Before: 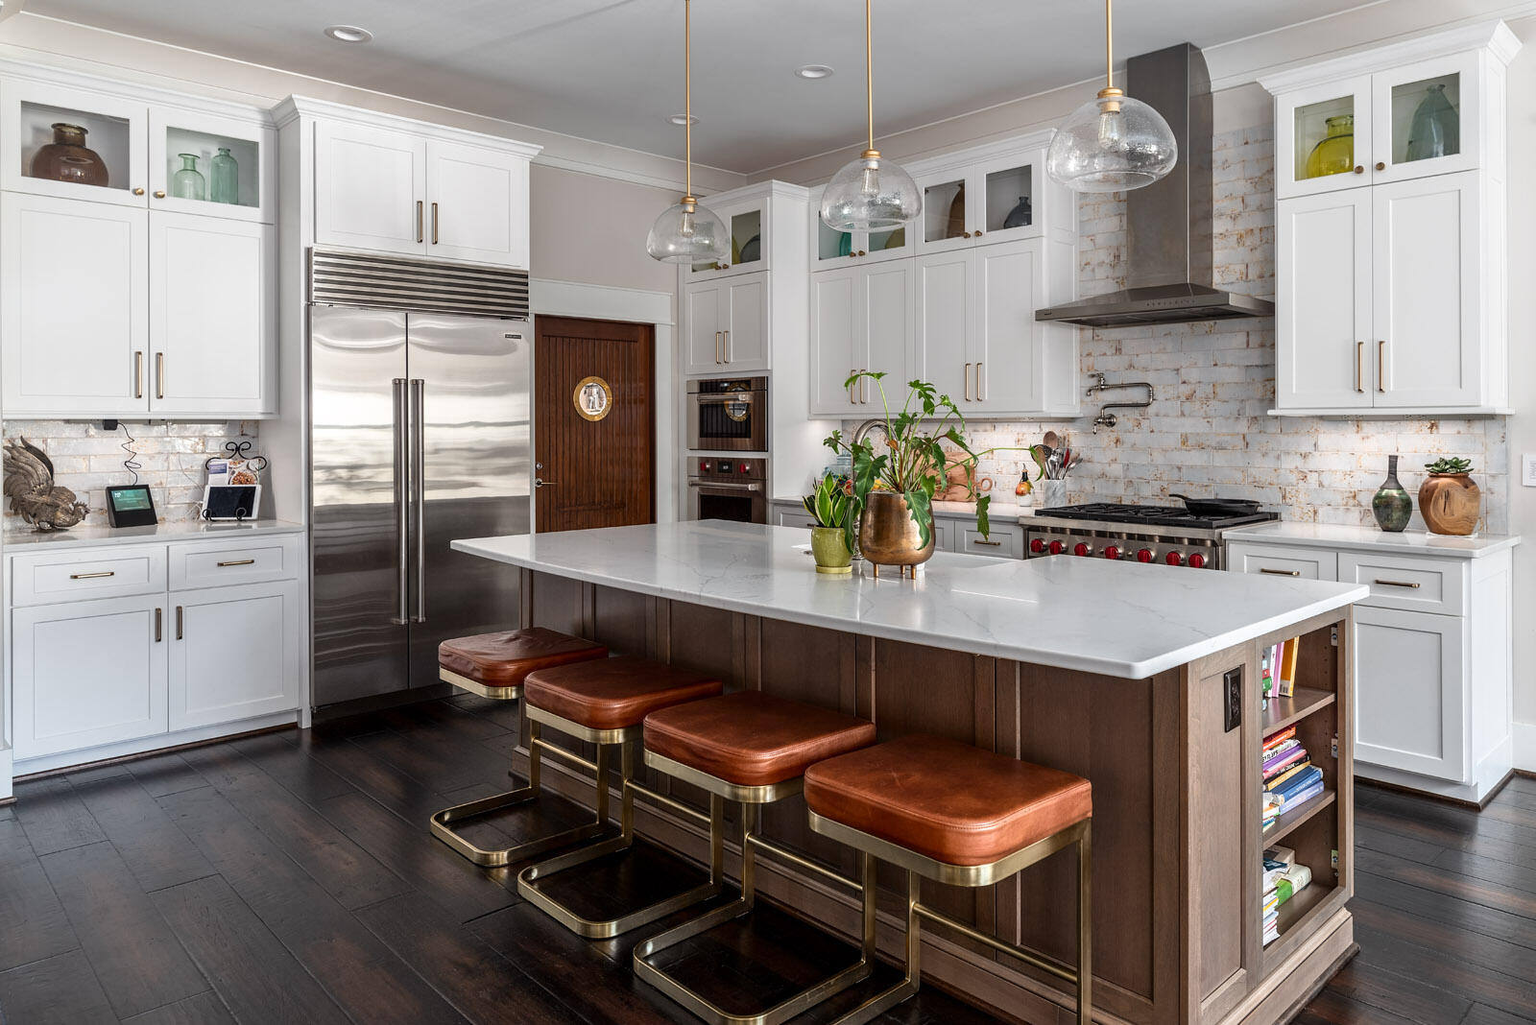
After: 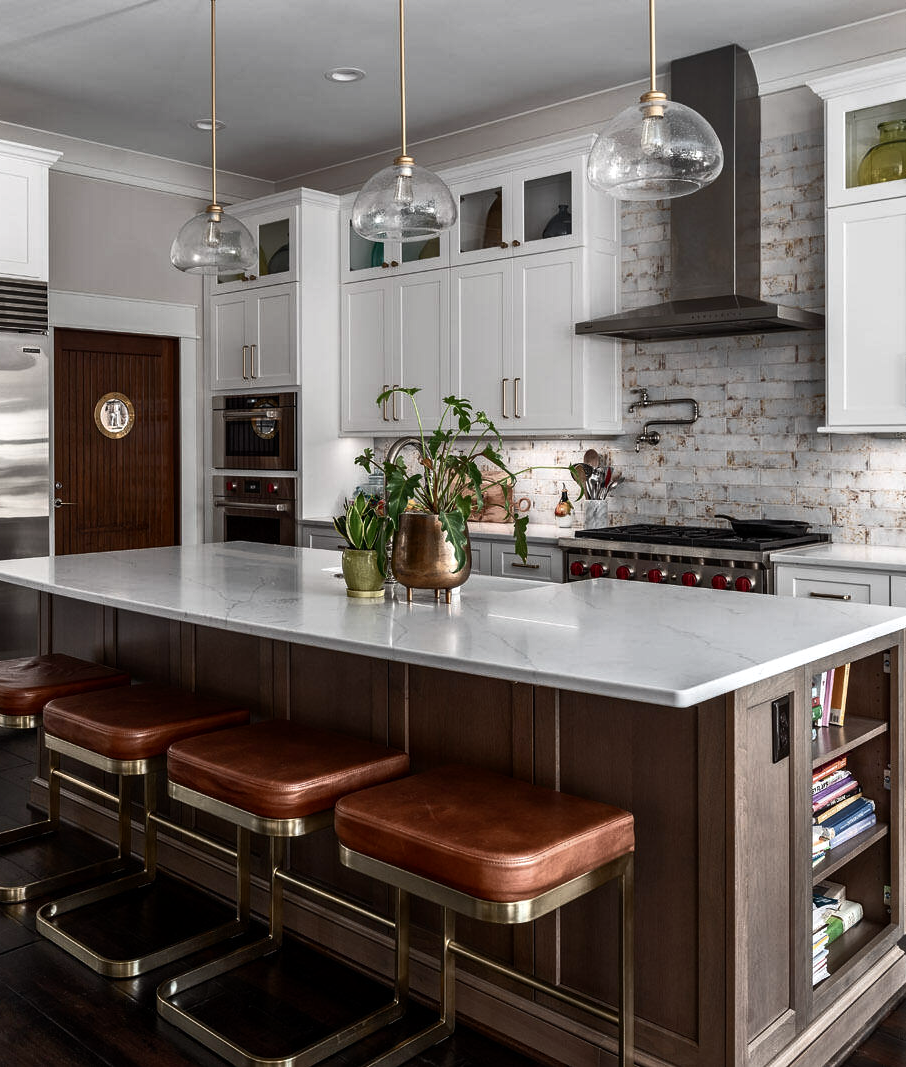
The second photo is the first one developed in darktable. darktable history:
color balance rgb: perceptual saturation grading › highlights -31.88%, perceptual saturation grading › mid-tones 5.8%, perceptual saturation grading › shadows 18.12%, perceptual brilliance grading › highlights 3.62%, perceptual brilliance grading › mid-tones -18.12%, perceptual brilliance grading › shadows -41.3%
crop: left 31.458%, top 0%, right 11.876%
